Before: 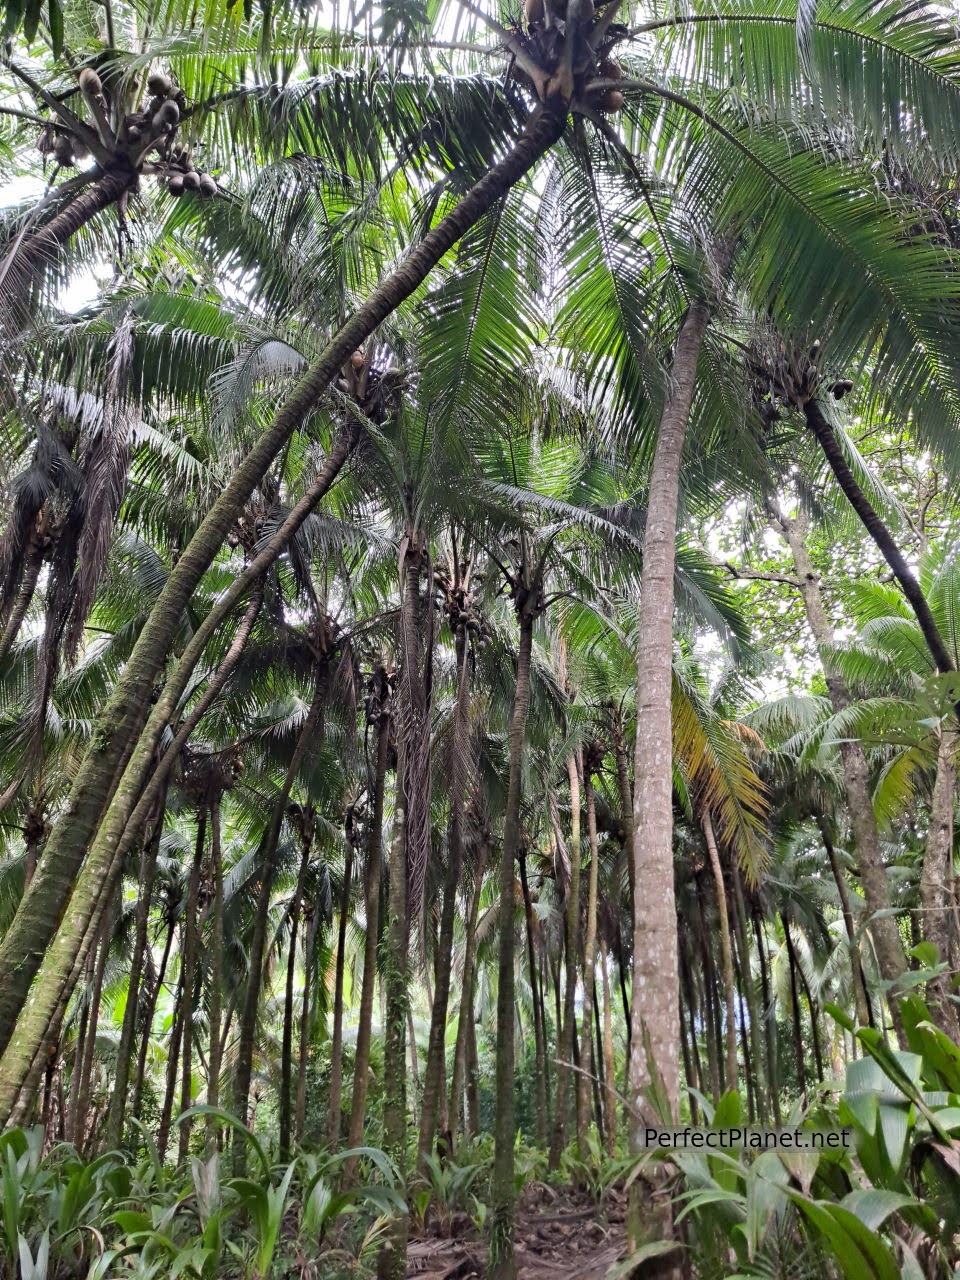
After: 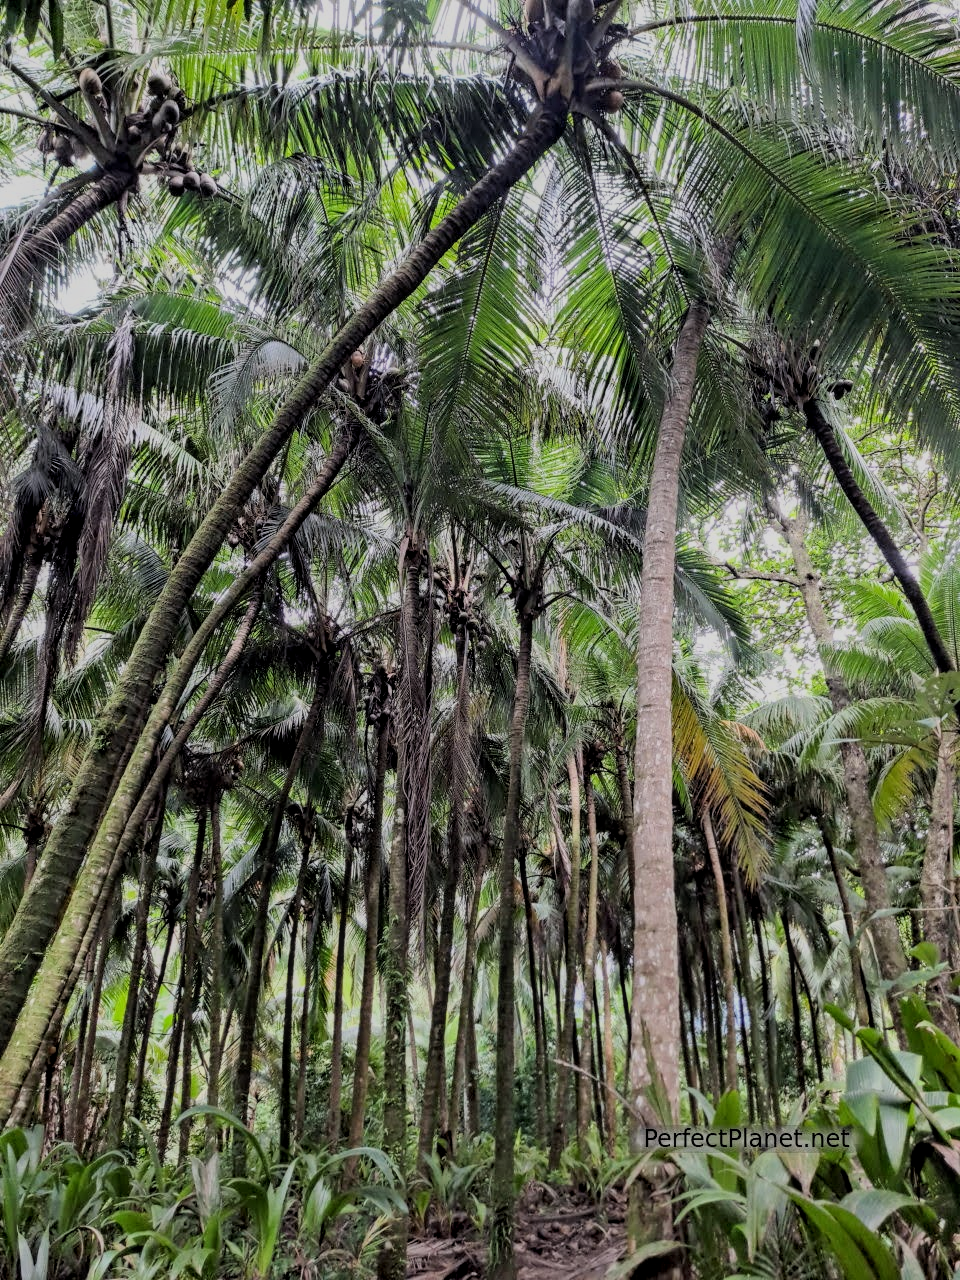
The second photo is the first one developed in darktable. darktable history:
filmic rgb: black relative exposure -7.15 EV, white relative exposure 5.36 EV, hardness 3.02, color science v6 (2022)
local contrast: on, module defaults
